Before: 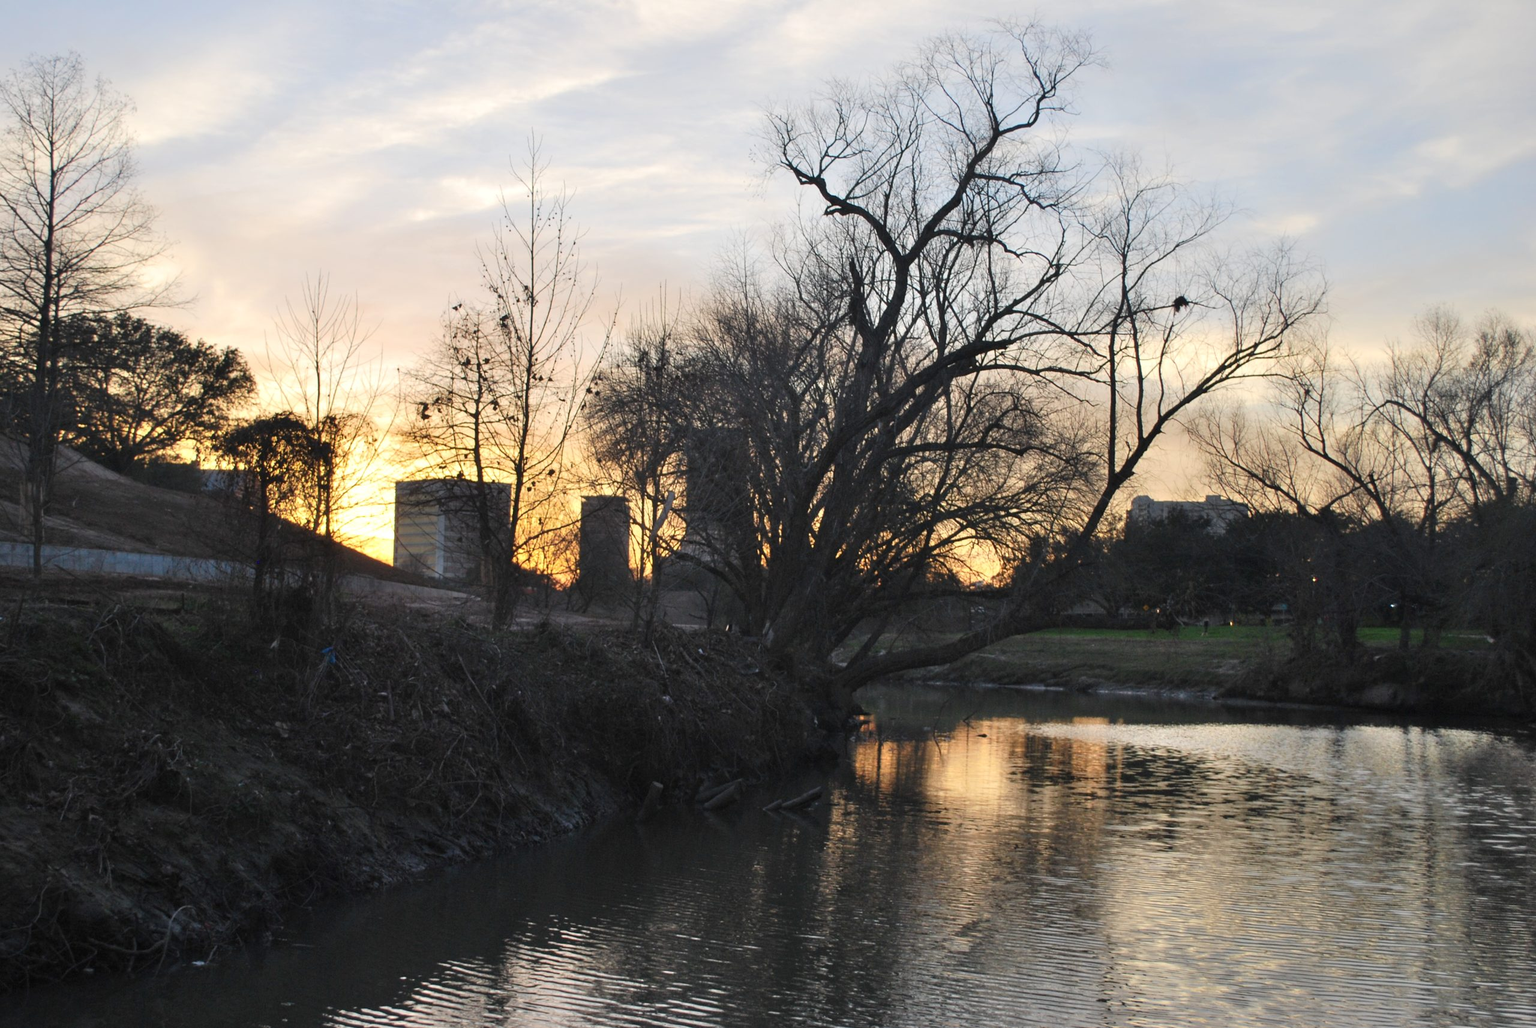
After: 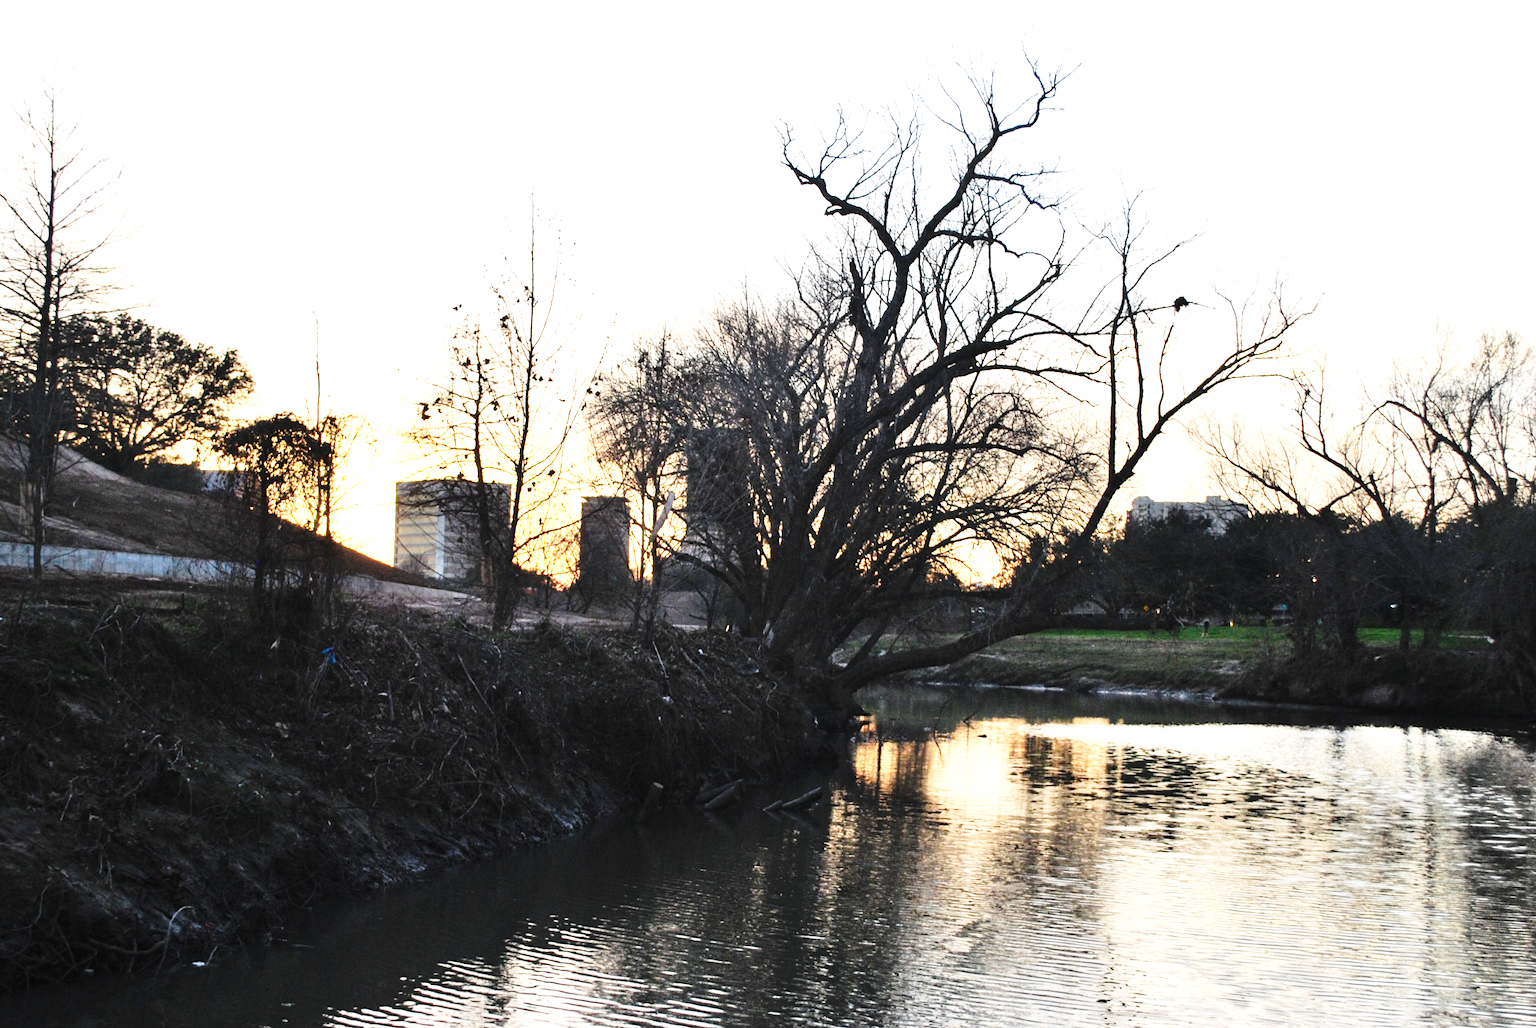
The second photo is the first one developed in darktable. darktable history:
base curve: curves: ch0 [(0, 0) (0.028, 0.03) (0.121, 0.232) (0.46, 0.748) (0.859, 0.968) (1, 1)], preserve colors none
exposure: exposure 0.648 EV, compensate highlight preservation false
tone equalizer: -8 EV -0.75 EV, -7 EV -0.7 EV, -6 EV -0.6 EV, -5 EV -0.4 EV, -3 EV 0.4 EV, -2 EV 0.6 EV, -1 EV 0.7 EV, +0 EV 0.75 EV, edges refinement/feathering 500, mask exposure compensation -1.57 EV, preserve details no
